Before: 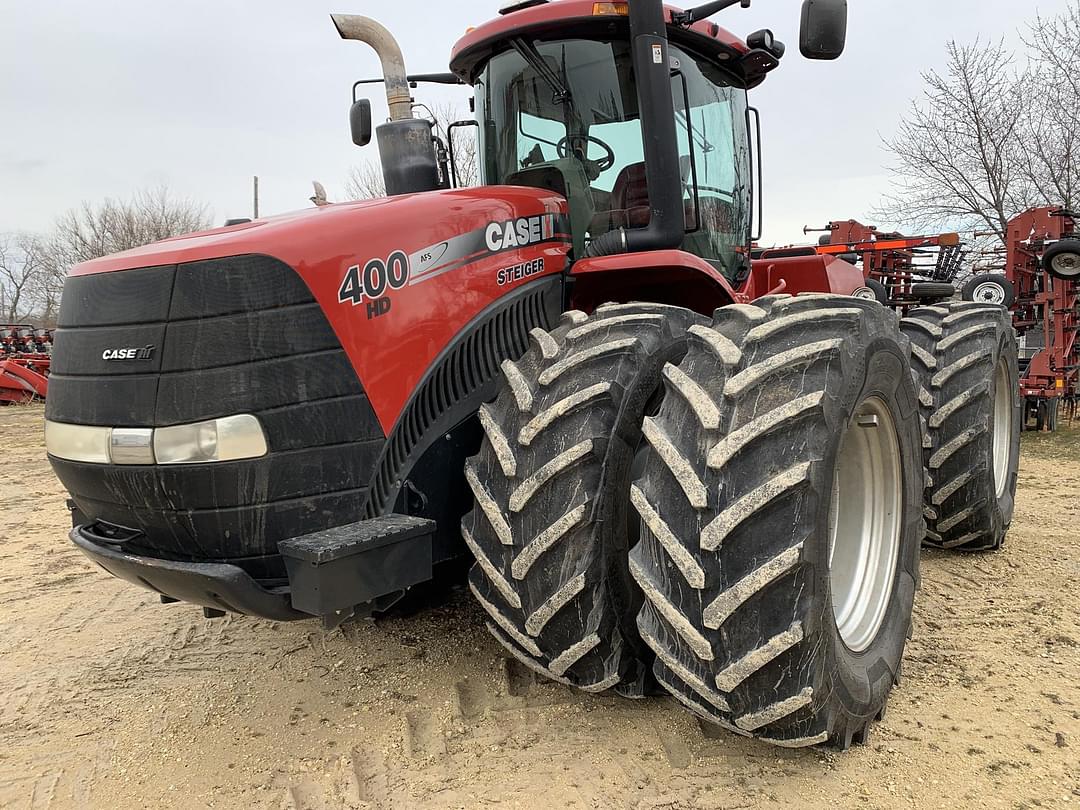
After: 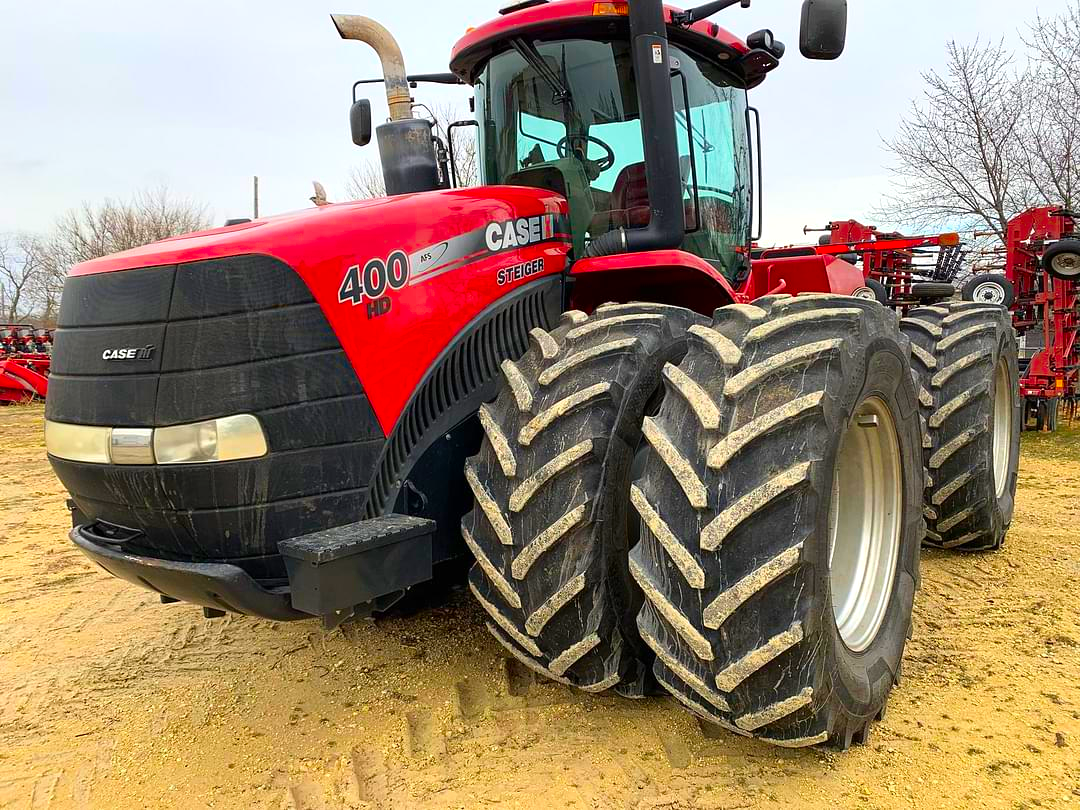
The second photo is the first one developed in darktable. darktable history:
shadows and highlights: shadows -12.86, white point adjustment 4.08, highlights 28.83
color correction: highlights b* 0.059, saturation 2.17
